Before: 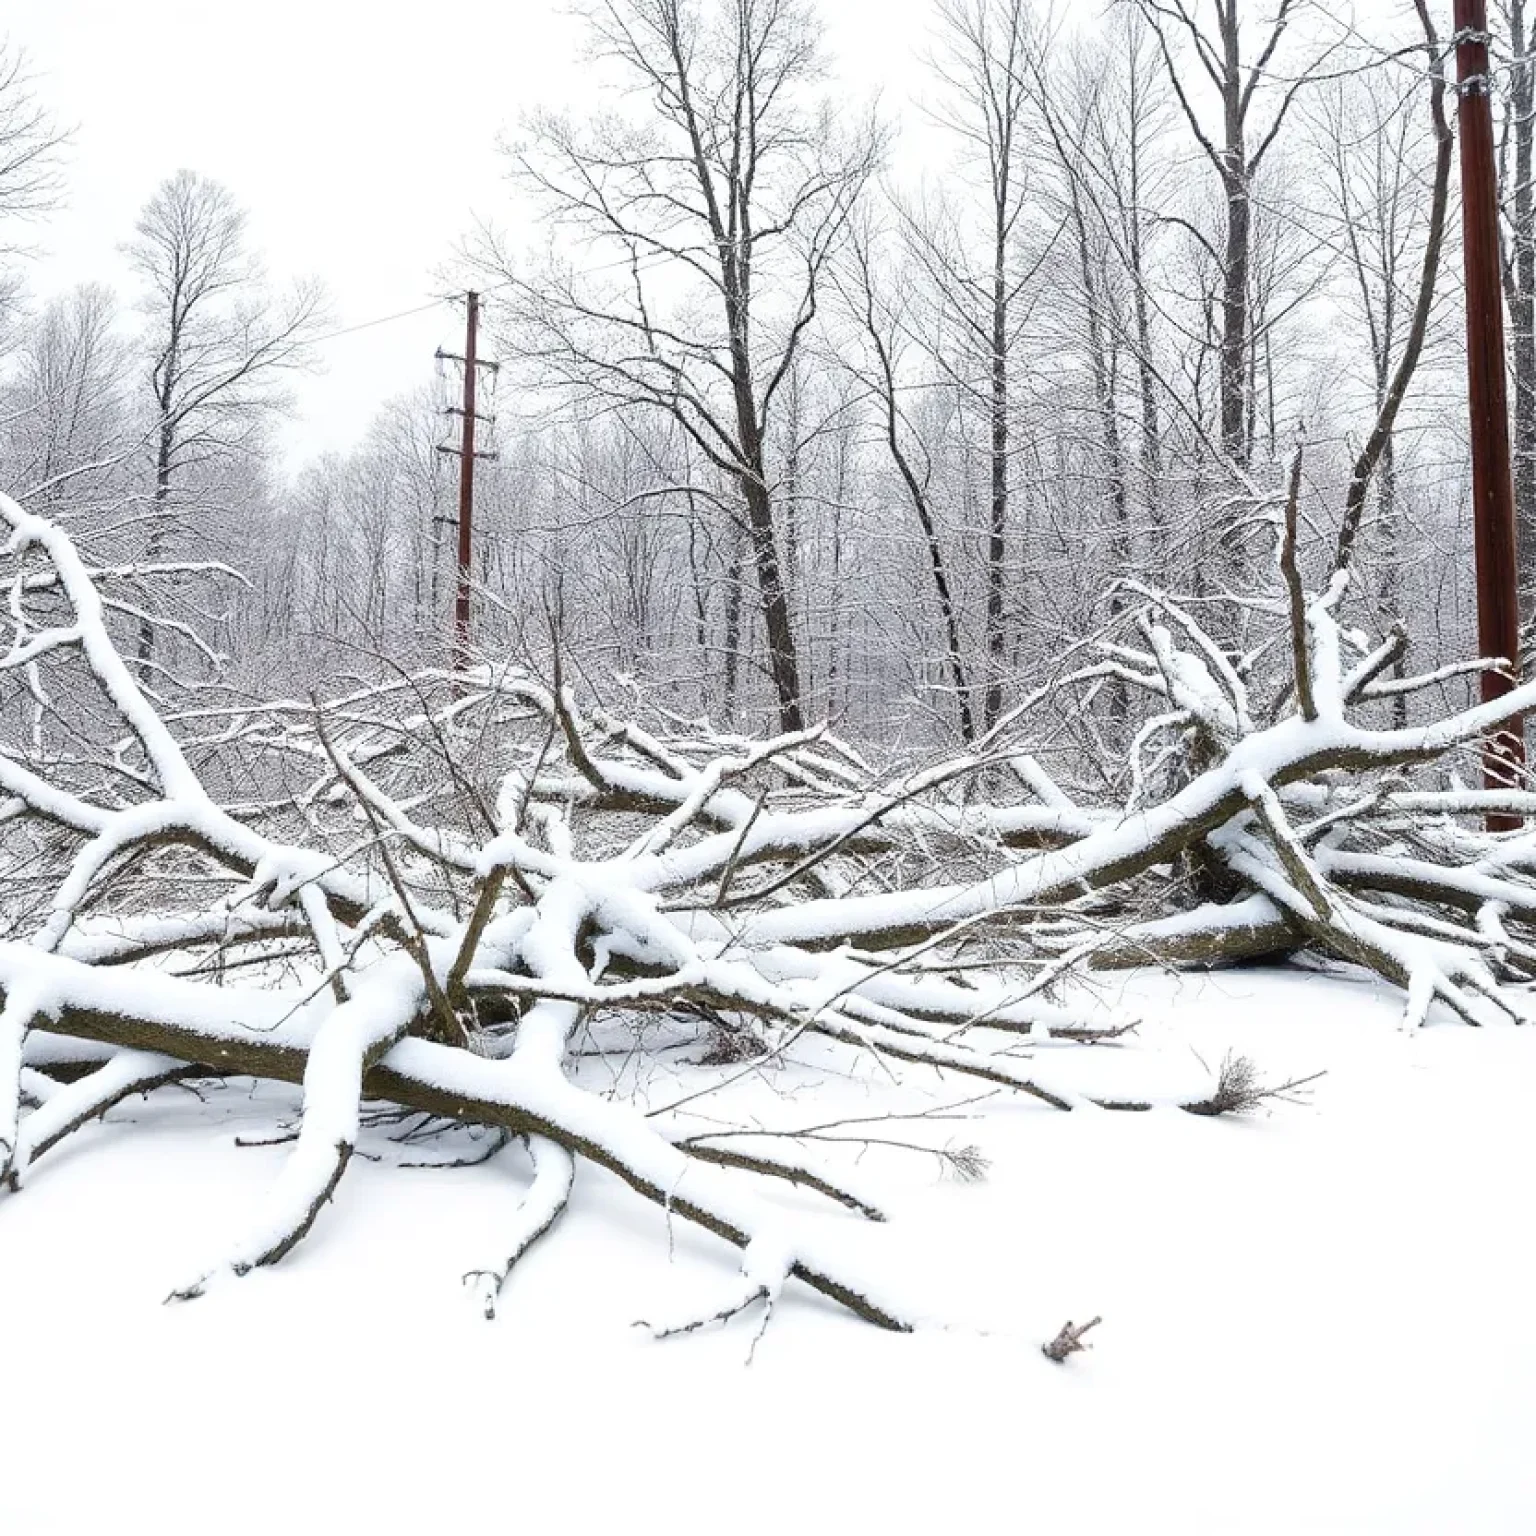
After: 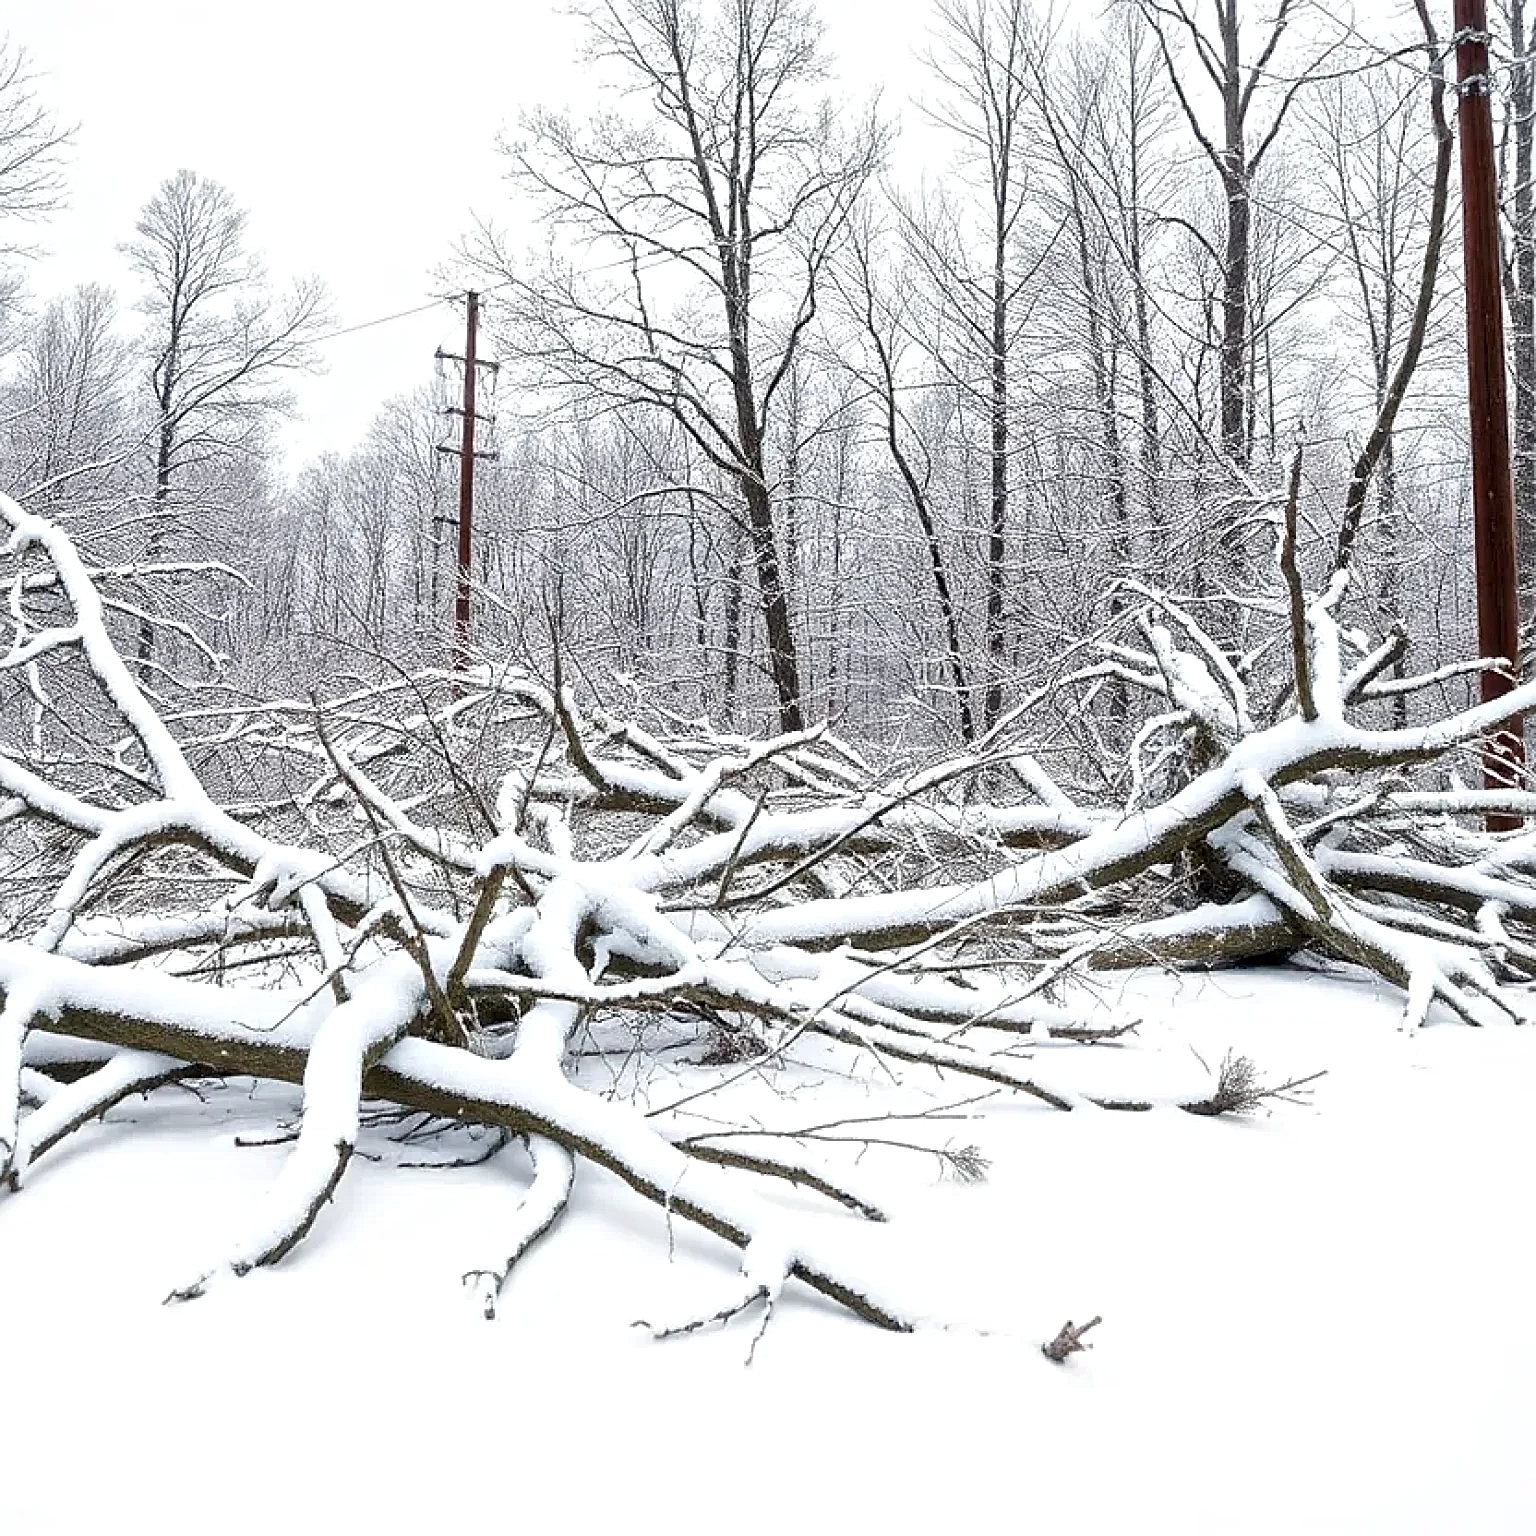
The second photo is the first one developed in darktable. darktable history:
sharpen: on, module defaults
local contrast: mode bilateral grid, contrast 20, coarseness 19, detail 163%, midtone range 0.2
